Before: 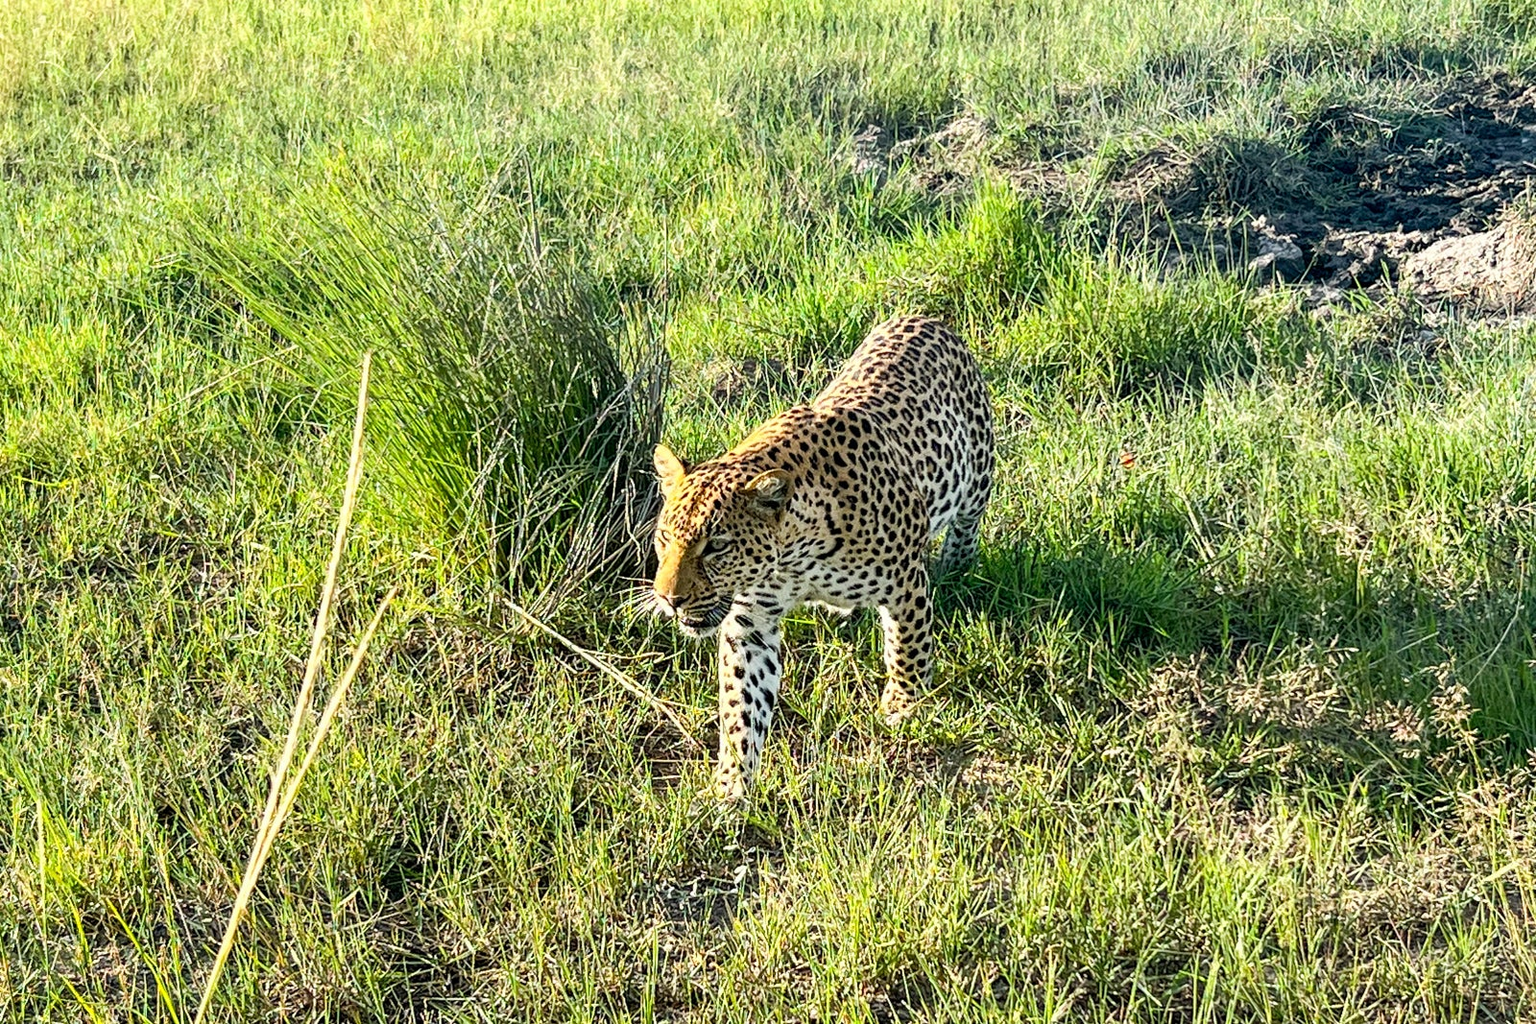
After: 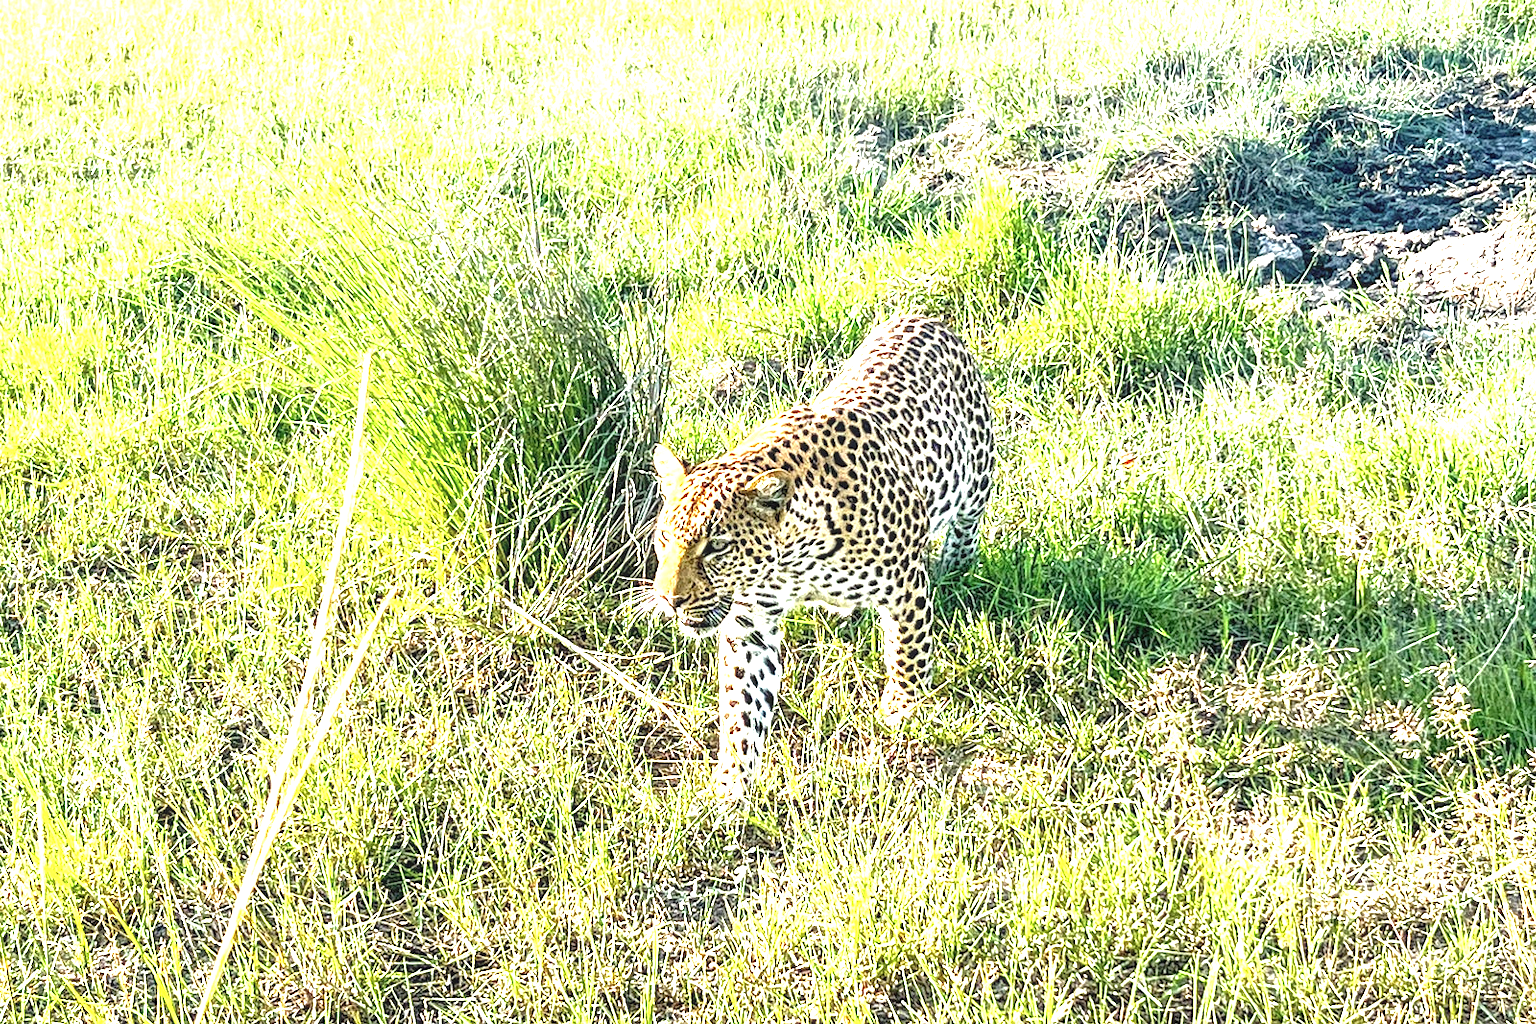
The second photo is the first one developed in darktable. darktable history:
local contrast: on, module defaults
exposure: black level correction 0, exposure 1.664 EV, compensate highlight preservation false
tone equalizer: mask exposure compensation -0.512 EV
contrast brightness saturation: contrast 0.013, saturation -0.067
